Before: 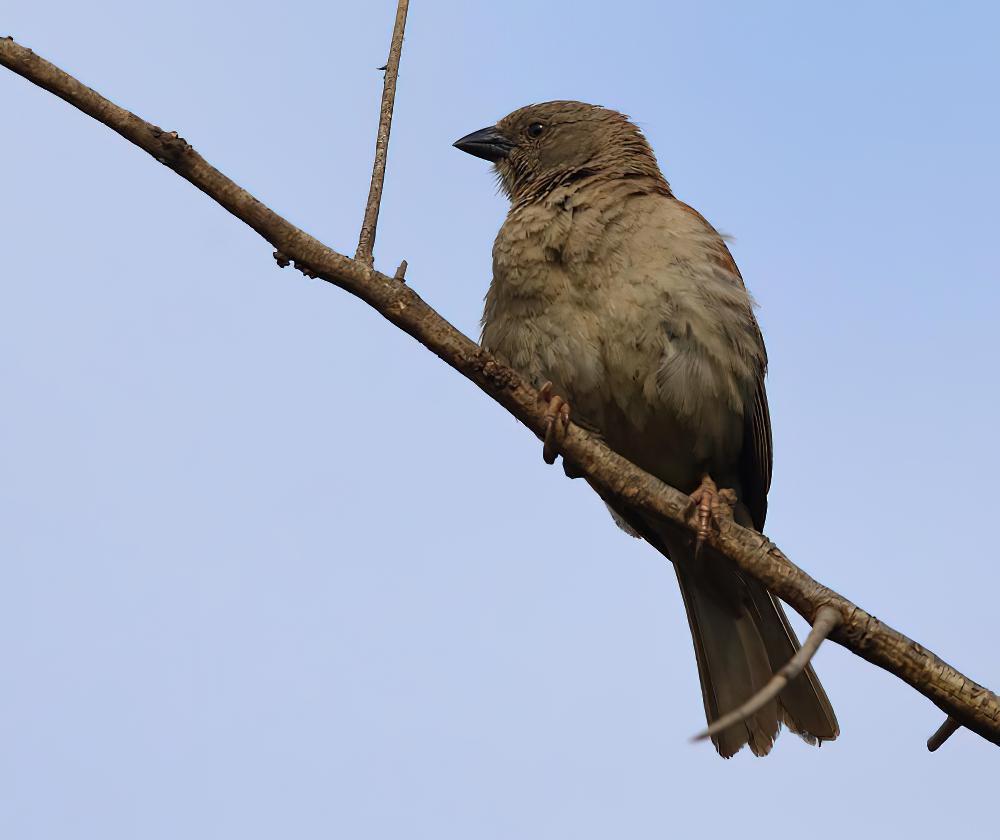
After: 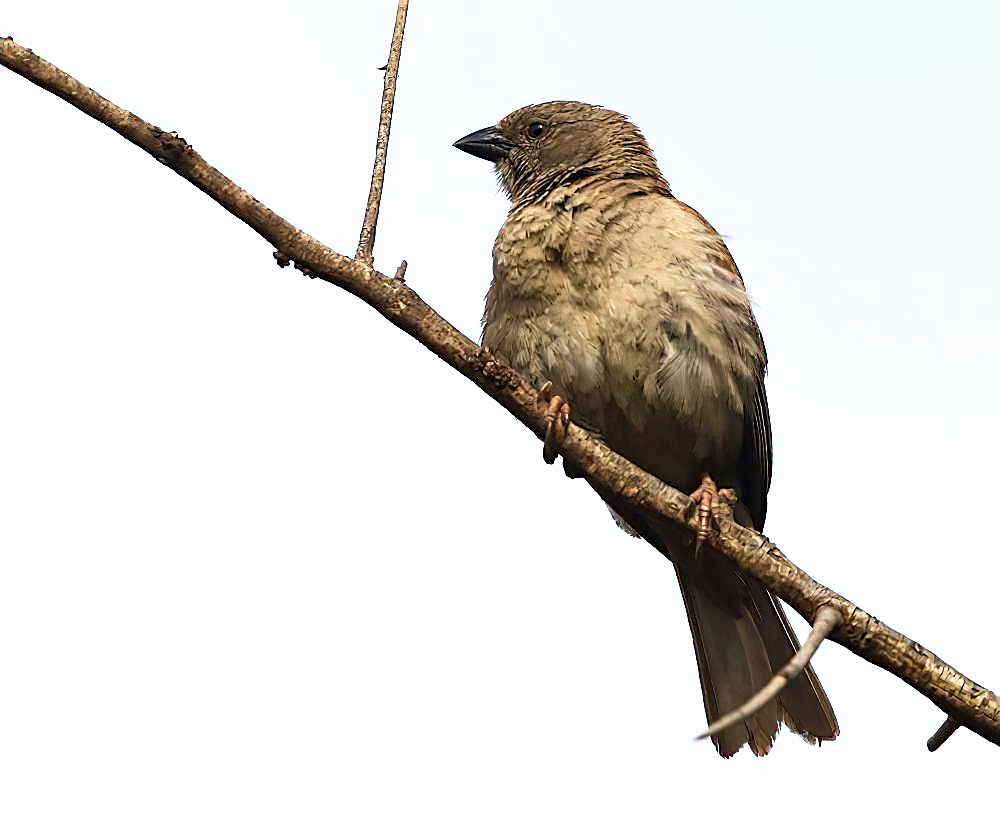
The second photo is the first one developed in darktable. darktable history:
tone equalizer: -8 EV -0.426 EV, -7 EV -0.357 EV, -6 EV -0.358 EV, -5 EV -0.244 EV, -3 EV 0.241 EV, -2 EV 0.304 EV, -1 EV 0.401 EV, +0 EV 0.432 EV, edges refinement/feathering 500, mask exposure compensation -1.57 EV, preserve details no
sharpen: on, module defaults
base curve: curves: ch0 [(0, 0) (0.495, 0.917) (1, 1)], preserve colors none
